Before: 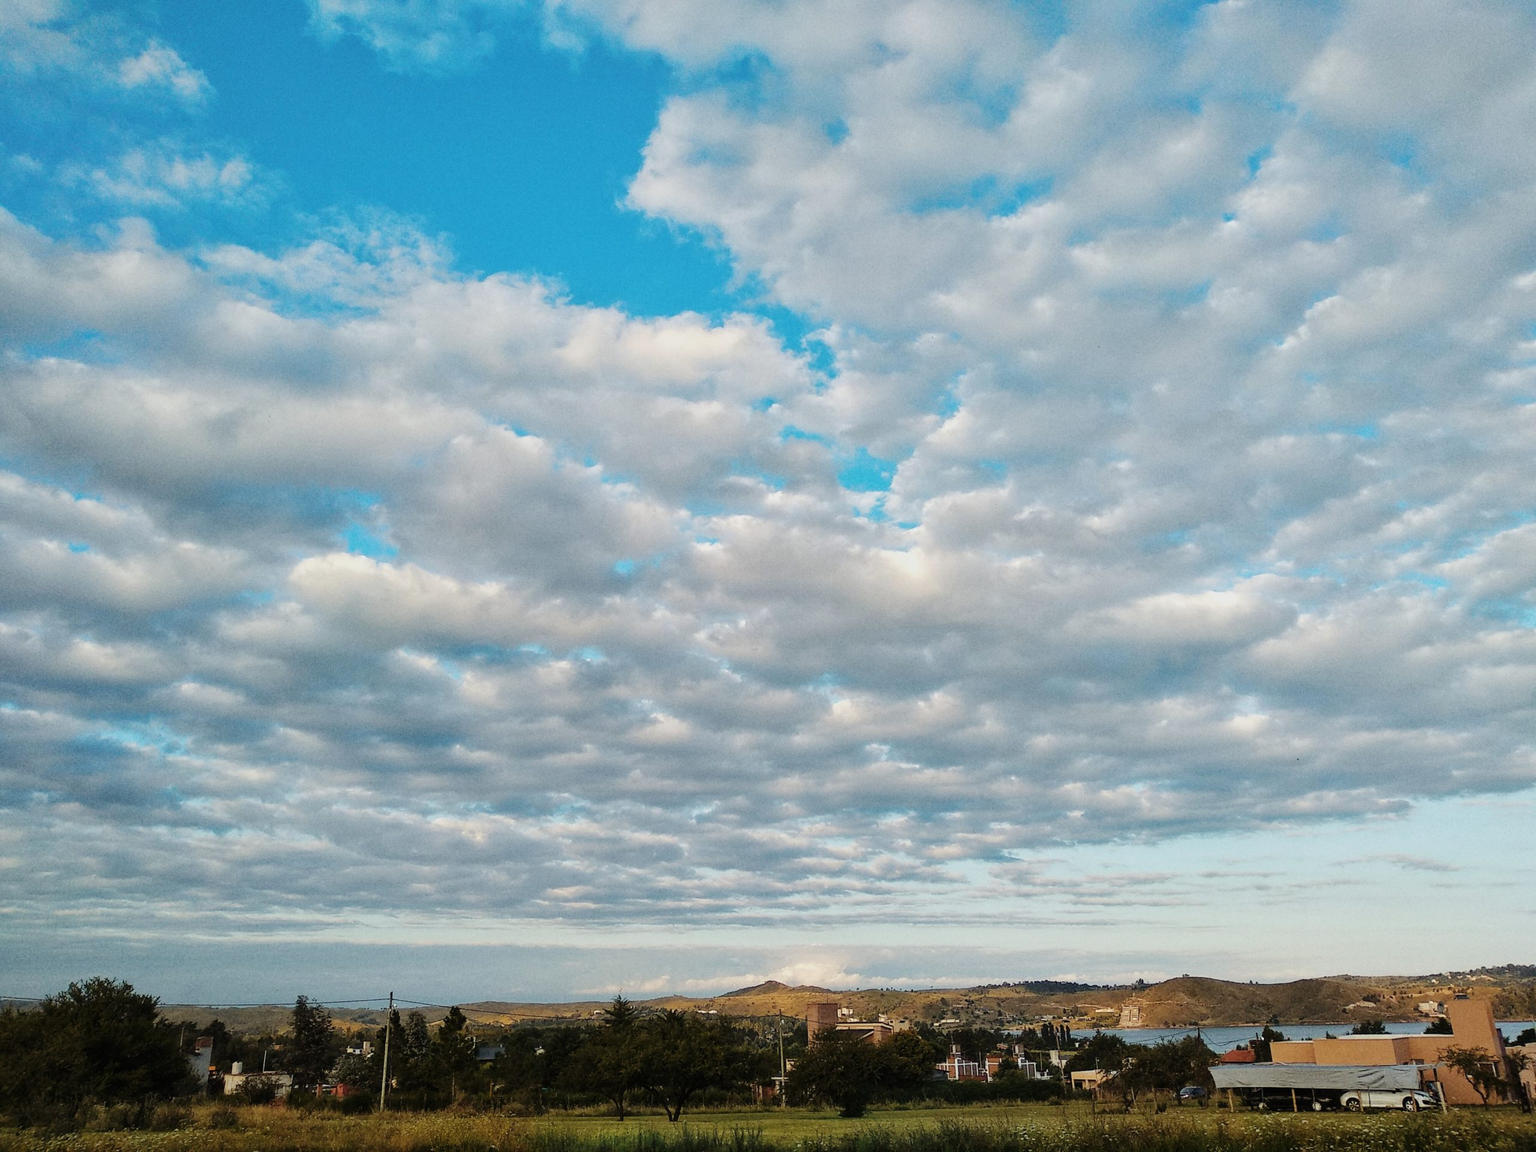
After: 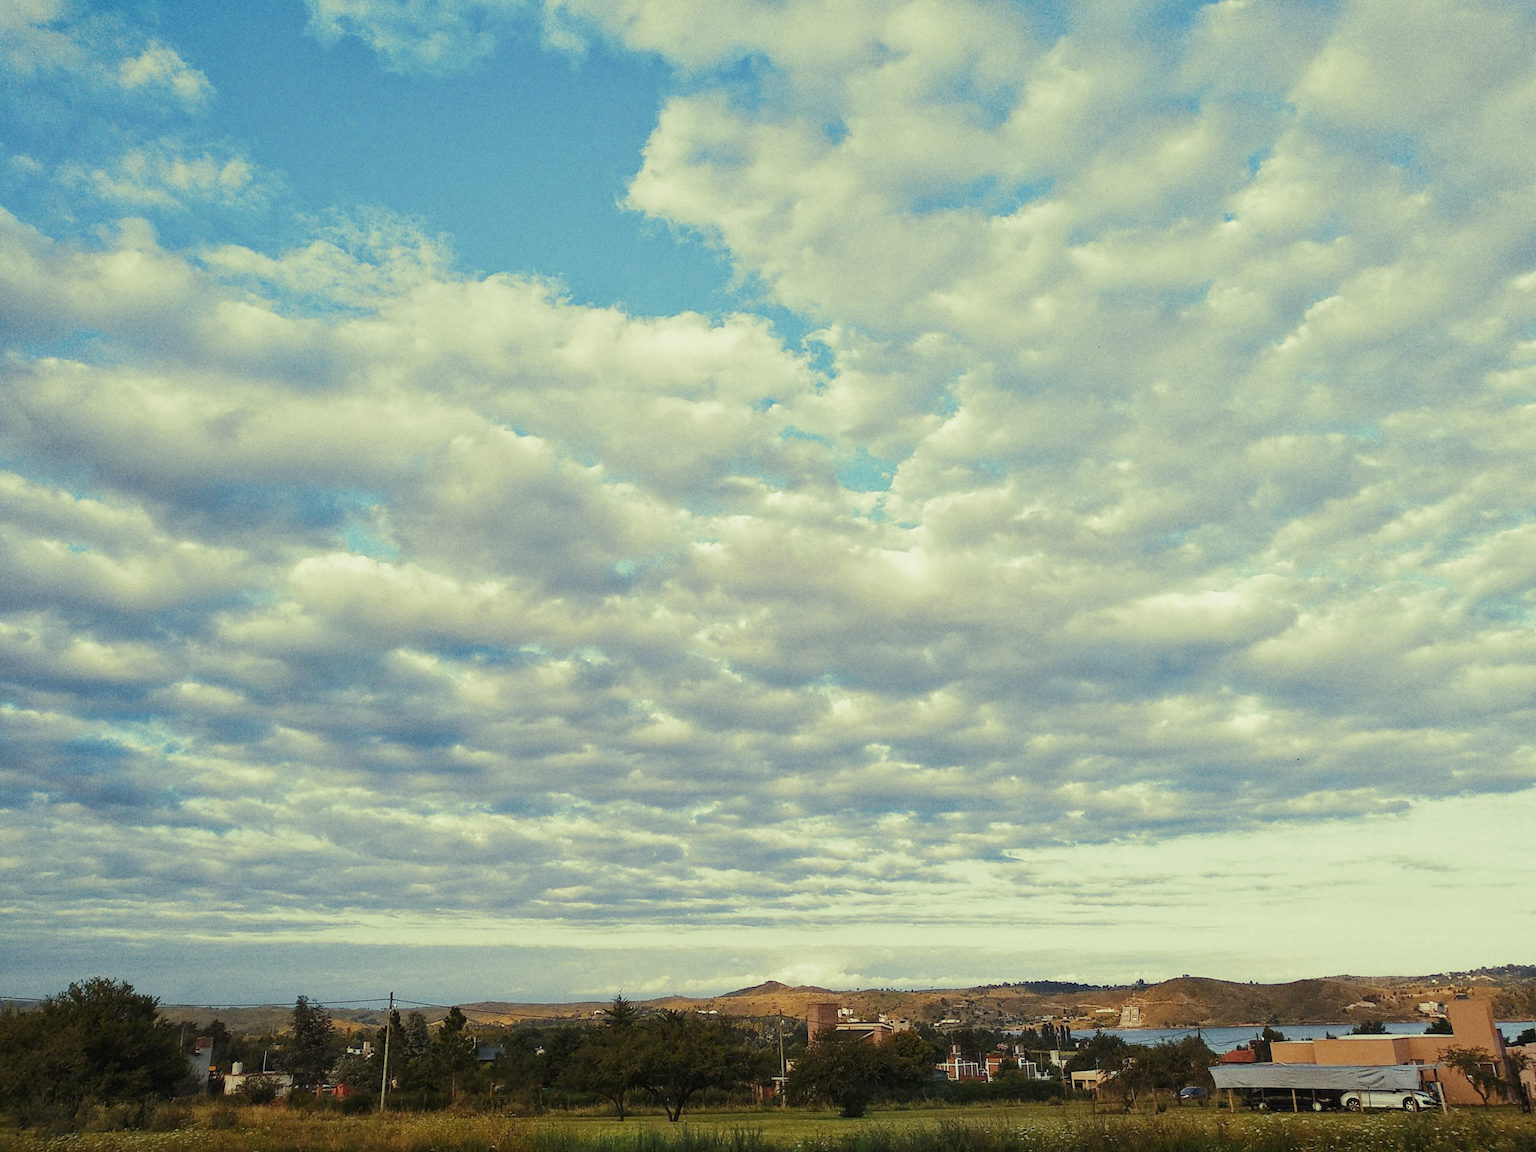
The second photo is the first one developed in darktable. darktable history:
split-toning: shadows › hue 290.82°, shadows › saturation 0.34, highlights › saturation 0.38, balance 0, compress 50%
local contrast: mode bilateral grid, contrast 100, coarseness 100, detail 94%, midtone range 0.2
rgb curve: curves: ch0 [(0, 0) (0.093, 0.159) (0.241, 0.265) (0.414, 0.42) (1, 1)], compensate middle gray true, preserve colors basic power
